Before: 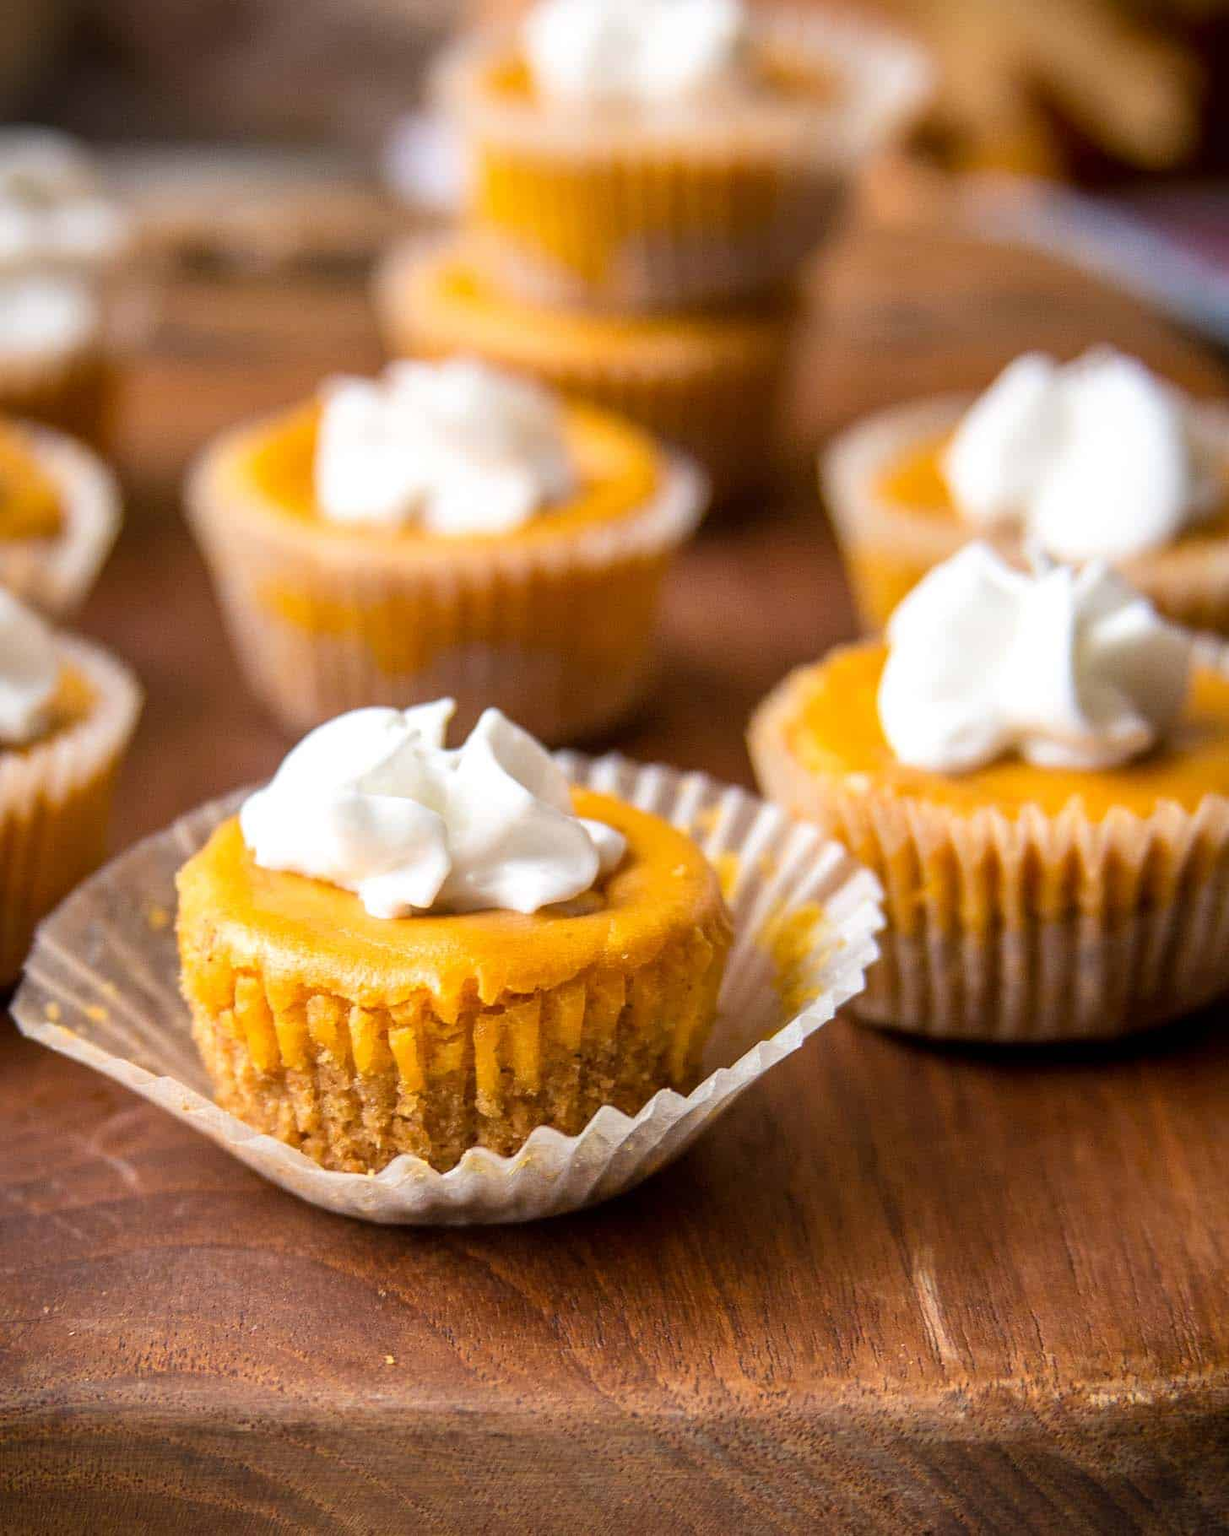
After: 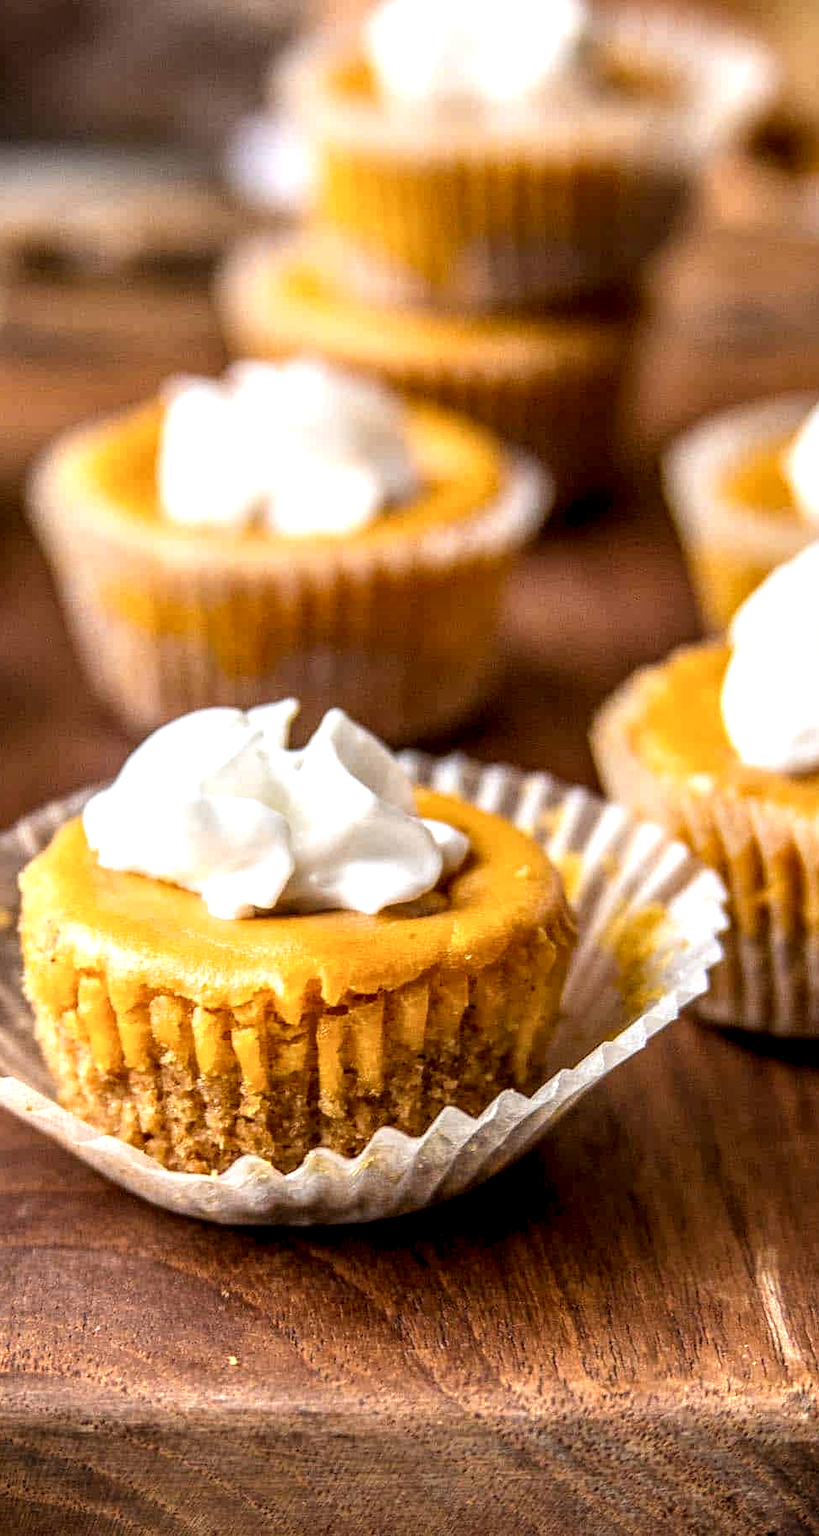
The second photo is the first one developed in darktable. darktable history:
shadows and highlights: shadows -0.841, highlights 39.5
local contrast: highlights 12%, shadows 36%, detail 184%, midtone range 0.464
crop and rotate: left 12.806%, right 20.5%
